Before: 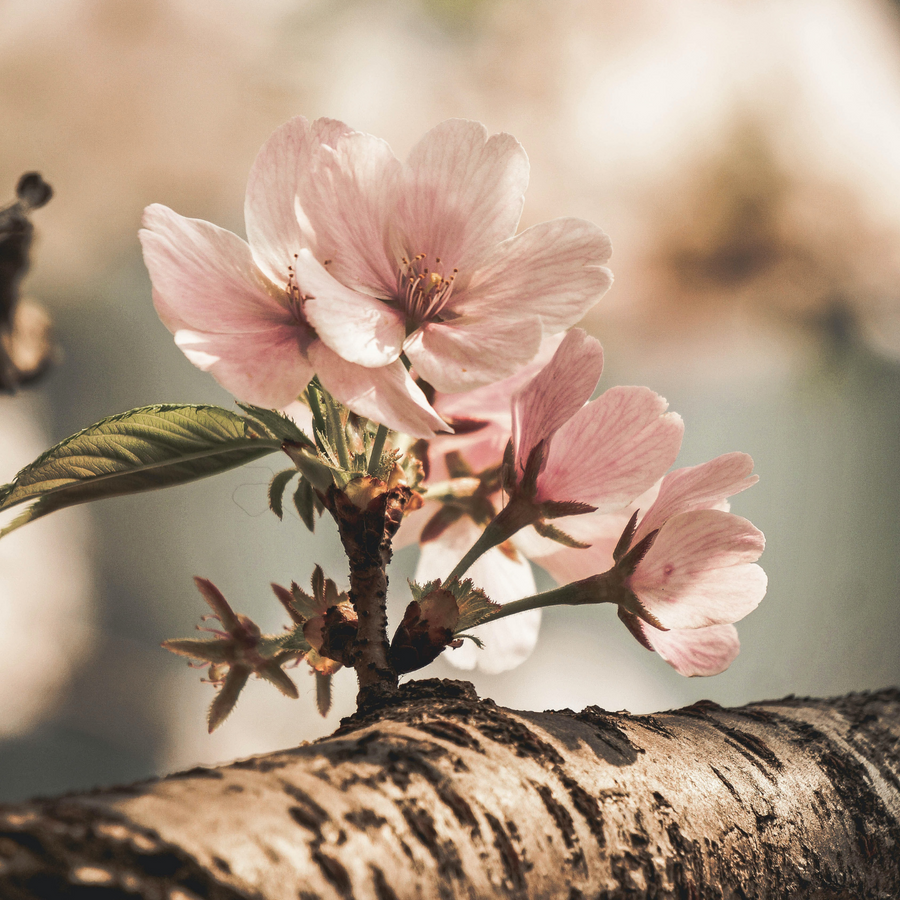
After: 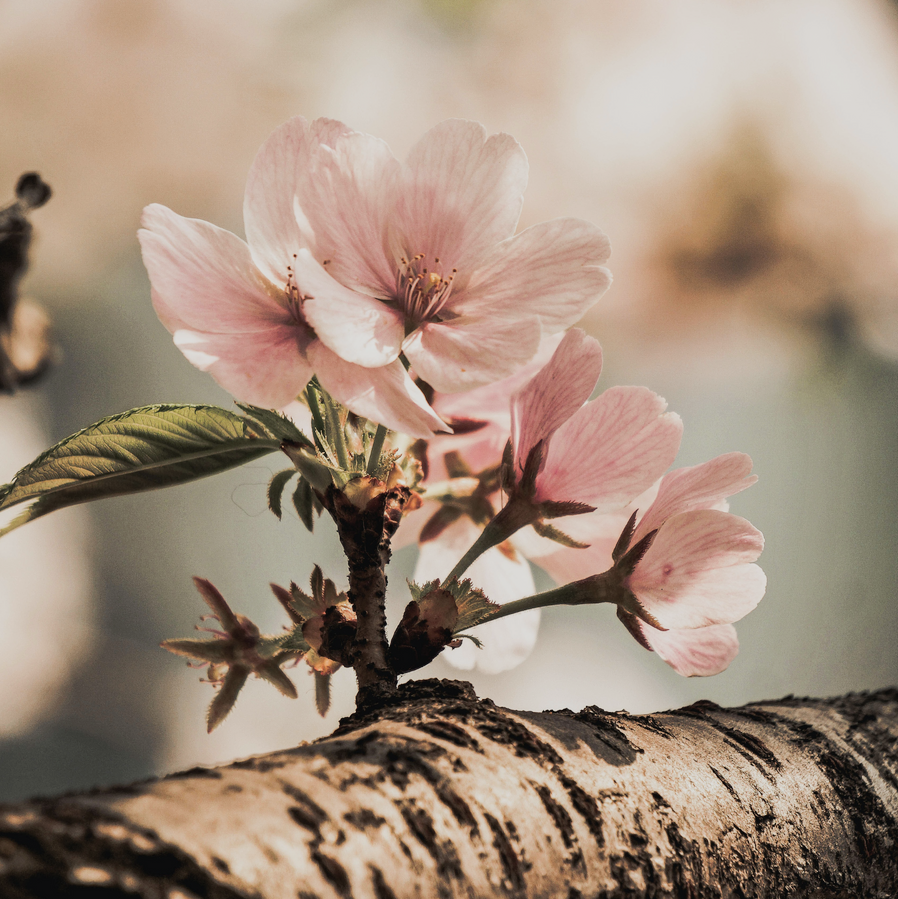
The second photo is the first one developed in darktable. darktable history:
crop and rotate: left 0.185%, bottom 0.012%
filmic rgb: black relative exposure -7.65 EV, white relative exposure 3.98 EV, threshold 3.06 EV, hardness 4.01, contrast 1.097, highlights saturation mix -29.99%, enable highlight reconstruction true
